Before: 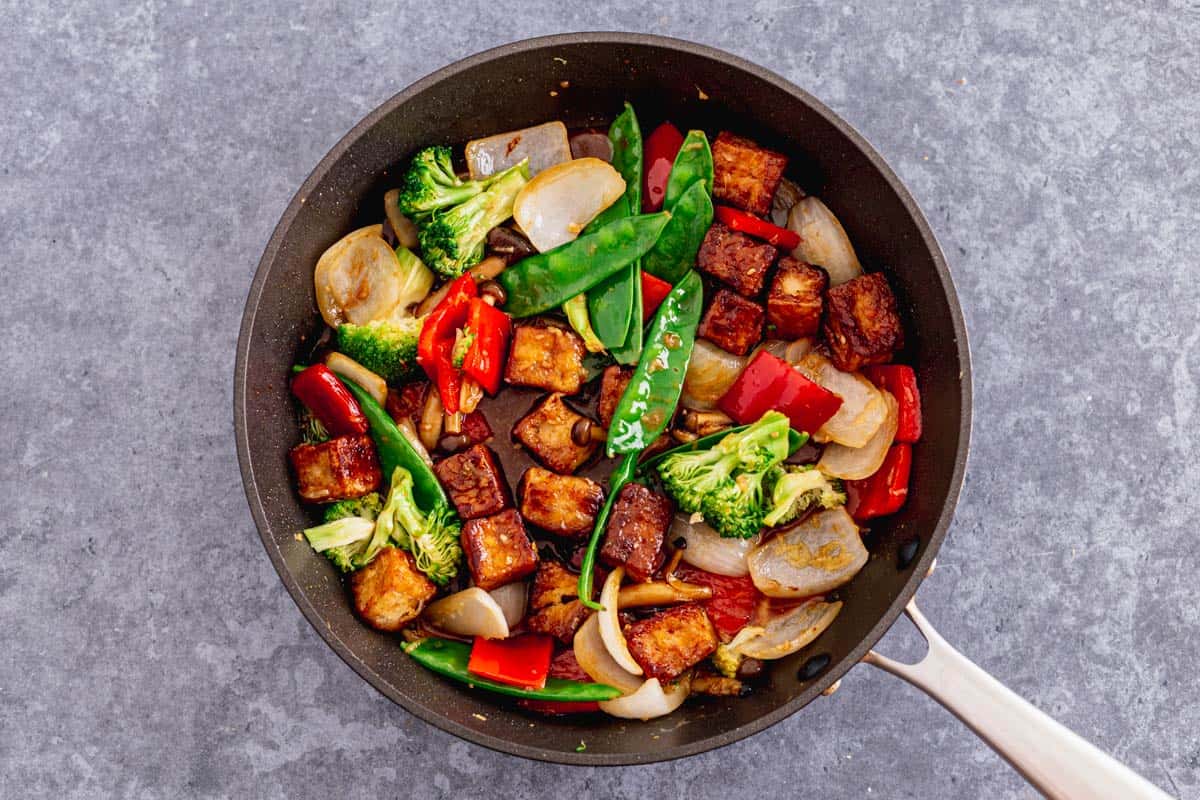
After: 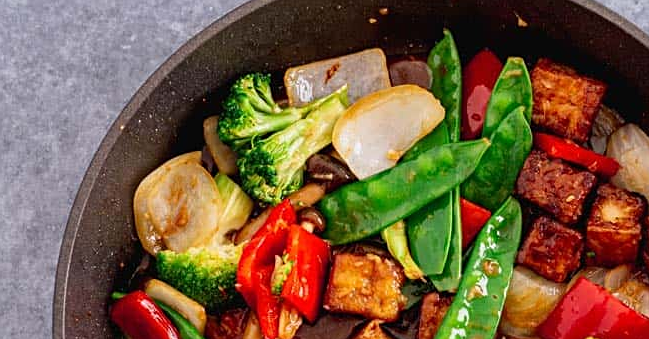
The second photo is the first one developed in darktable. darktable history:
crop: left 15.153%, top 9.149%, right 30.743%, bottom 48.361%
sharpen: amount 0.215
